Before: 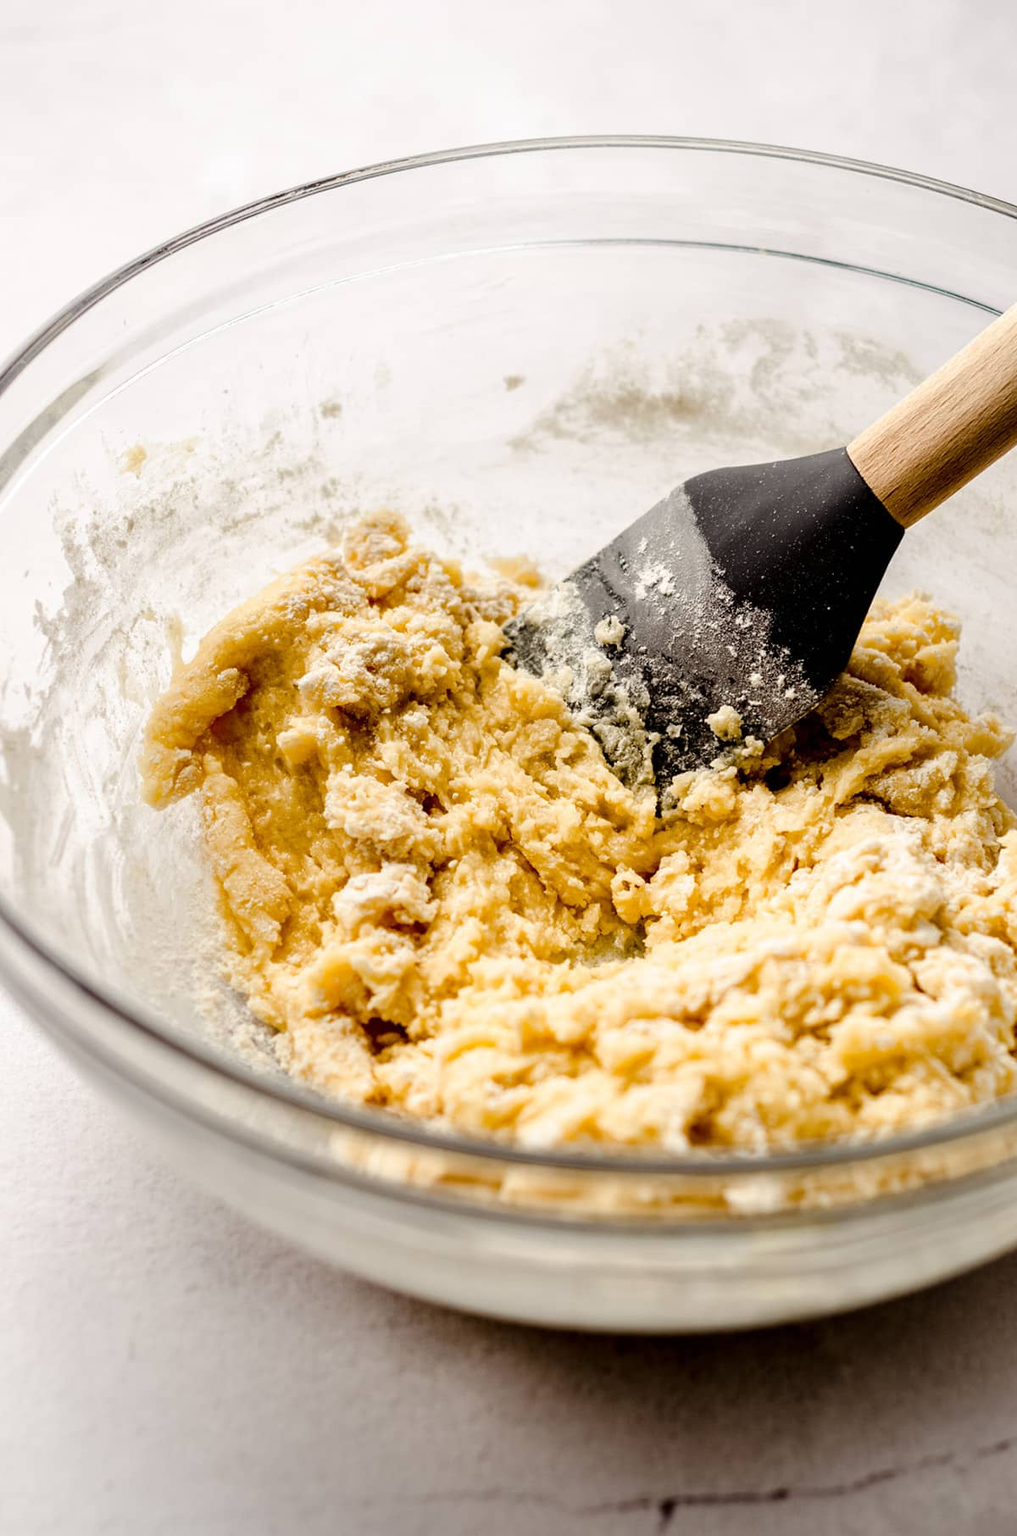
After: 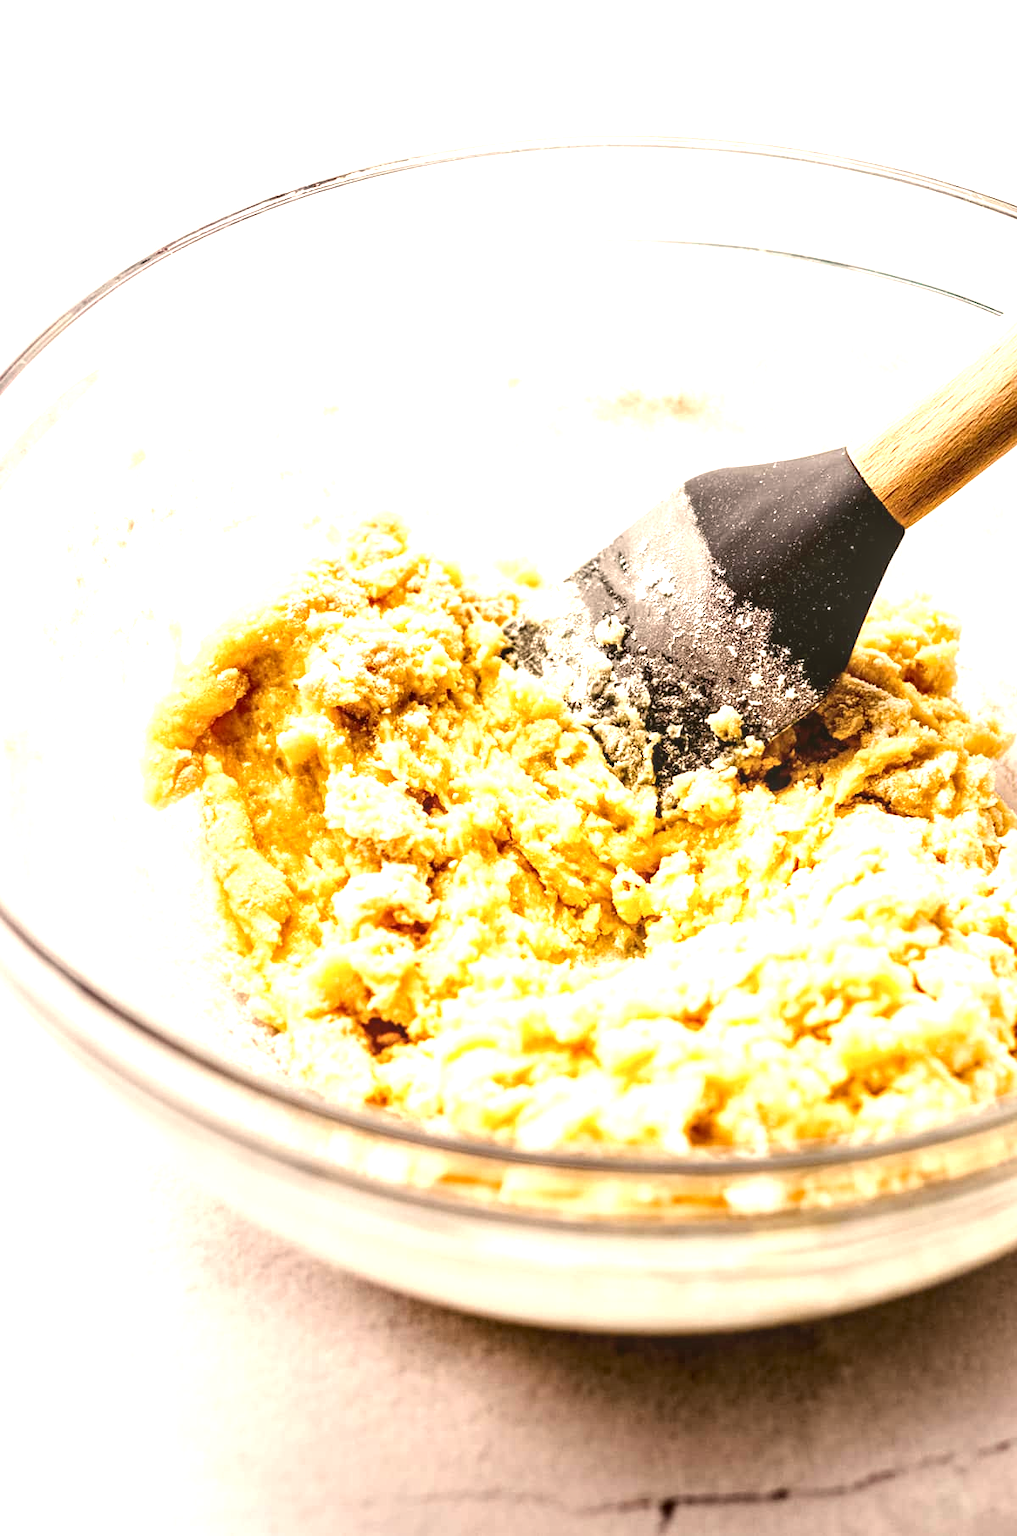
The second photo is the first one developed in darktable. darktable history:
color balance: lift [1.004, 1.002, 1.002, 0.998], gamma [1, 1.007, 1.002, 0.993], gain [1, 0.977, 1.013, 1.023], contrast -3.64%
exposure: black level correction 0, exposure 1.198 EV, compensate exposure bias true, compensate highlight preservation false
local contrast: detail 130%
white balance: red 1.127, blue 0.943
